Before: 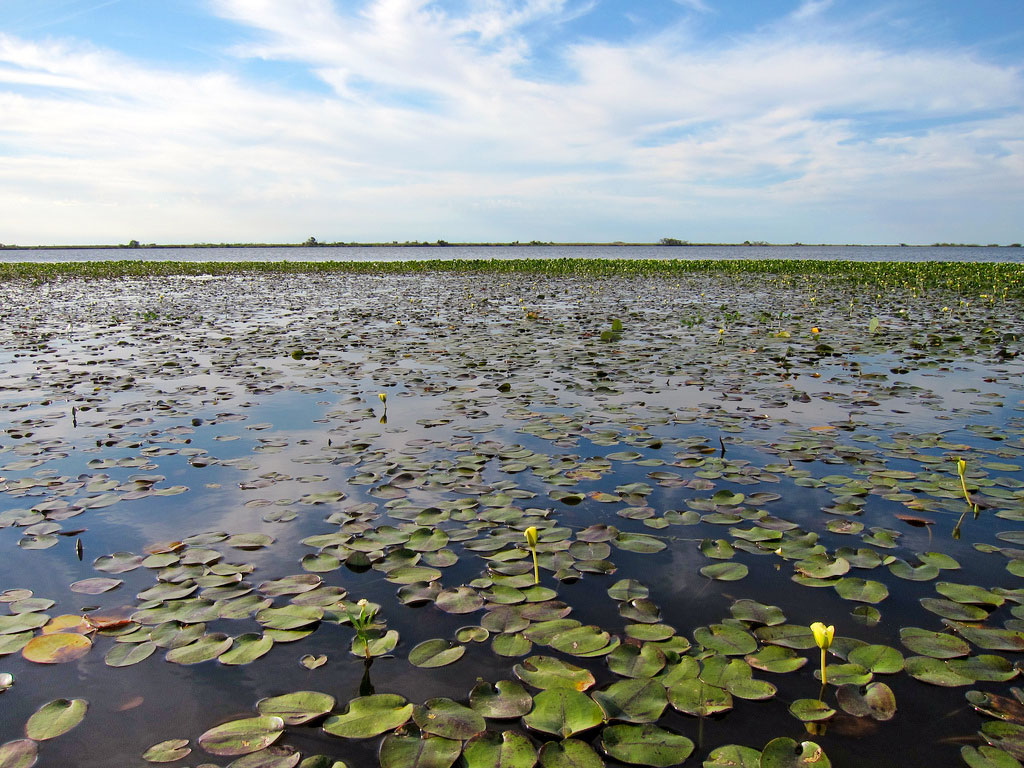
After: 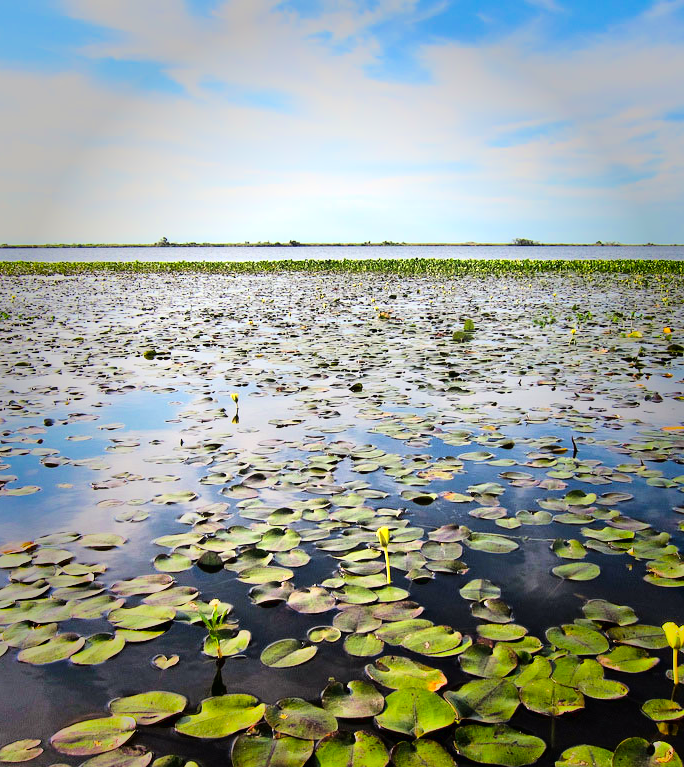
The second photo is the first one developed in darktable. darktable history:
crop and rotate: left 14.5%, right 18.685%
base curve: curves: ch0 [(0, 0.003) (0.001, 0.002) (0.006, 0.004) (0.02, 0.022) (0.048, 0.086) (0.094, 0.234) (0.162, 0.431) (0.258, 0.629) (0.385, 0.8) (0.548, 0.918) (0.751, 0.988) (1, 1)], preserve colors average RGB
vignetting: fall-off start 48.08%, saturation 0.374, automatic ratio true, width/height ratio 1.289
